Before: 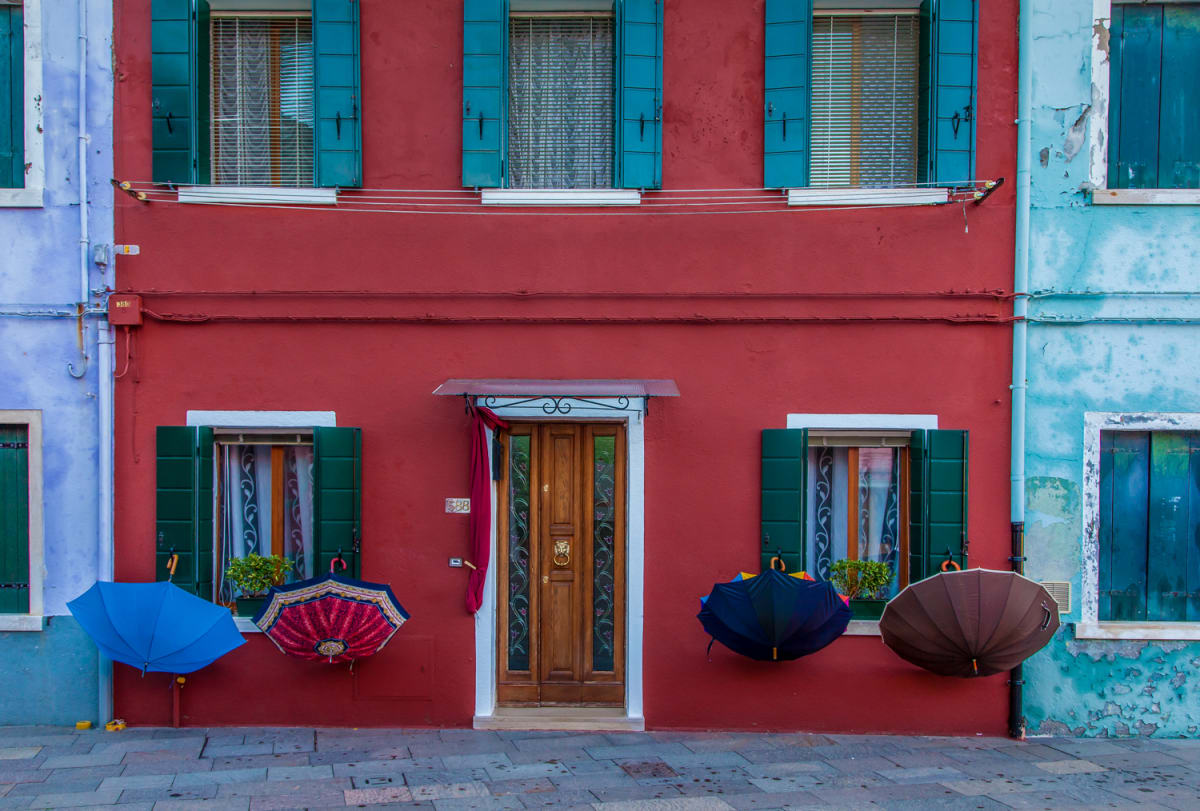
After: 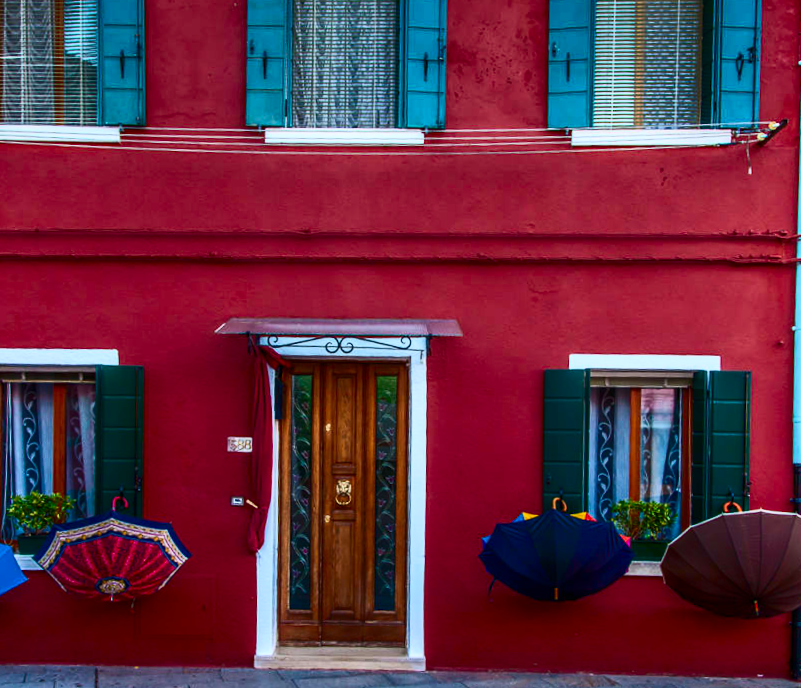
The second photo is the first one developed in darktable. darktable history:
rotate and perspective: rotation -3°, crop left 0.031, crop right 0.968, crop top 0.07, crop bottom 0.93
tone equalizer: on, module defaults
crop and rotate: angle -3.27°, left 14.277%, top 0.028%, right 10.766%, bottom 0.028%
contrast brightness saturation: contrast 0.4, brightness 0.1, saturation 0.21
shadows and highlights: shadows -40.15, highlights 62.88, soften with gaussian
